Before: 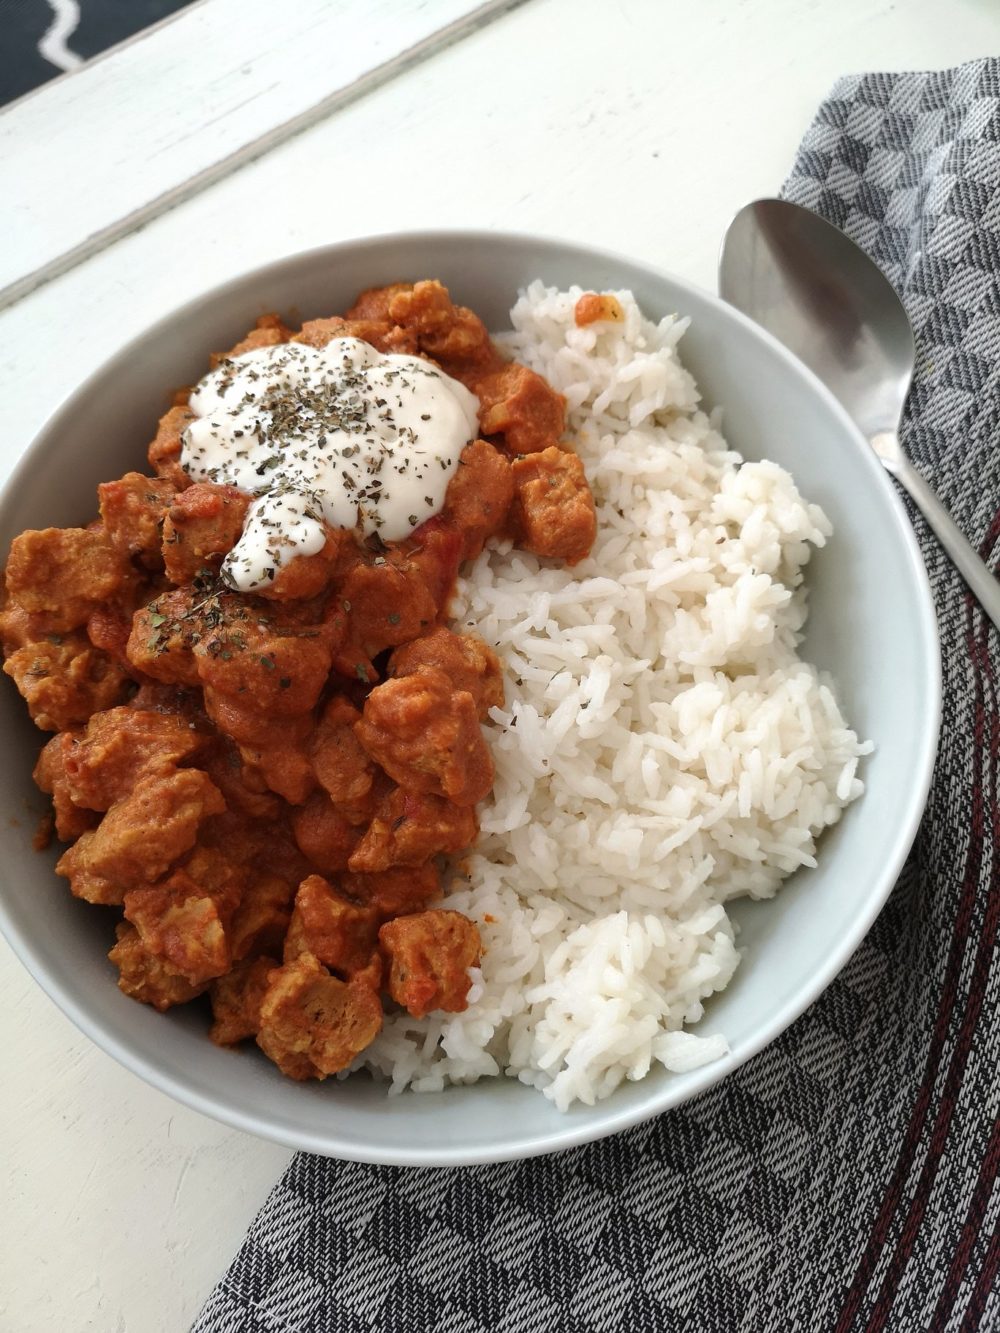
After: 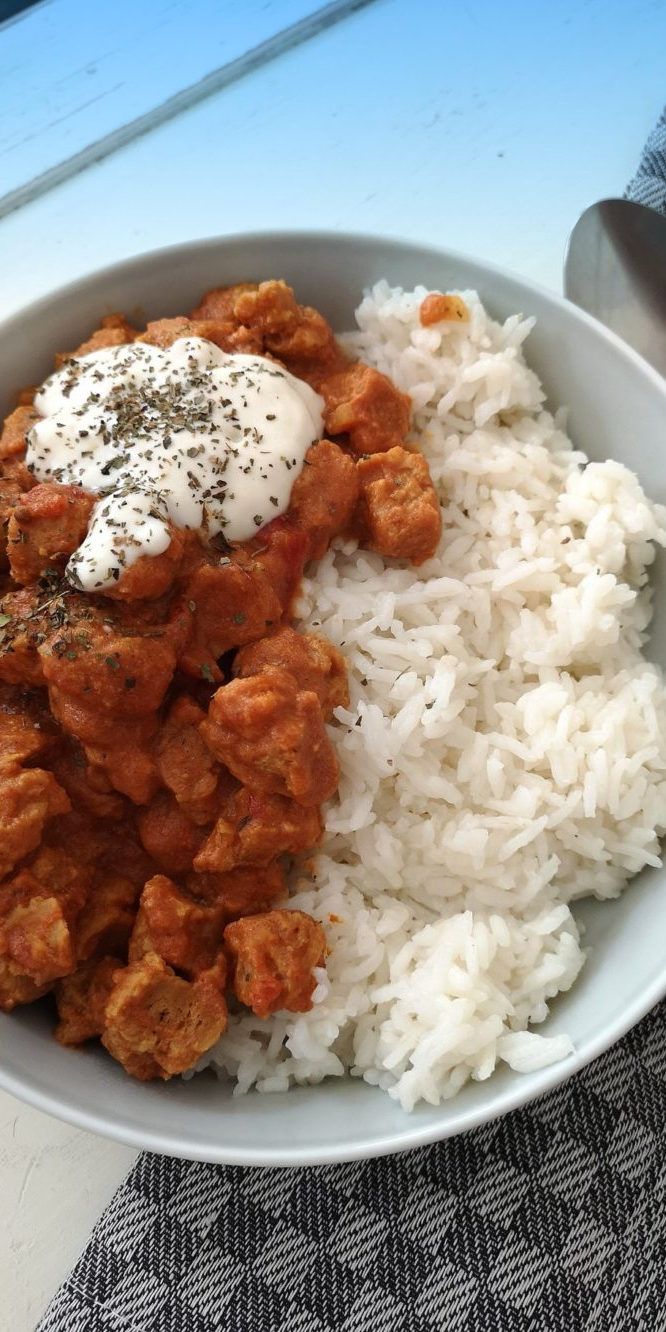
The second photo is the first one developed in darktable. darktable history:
graduated density: density 2.02 EV, hardness 44%, rotation 0.374°, offset 8.21, hue 208.8°, saturation 97%
crop and rotate: left 15.546%, right 17.787%
